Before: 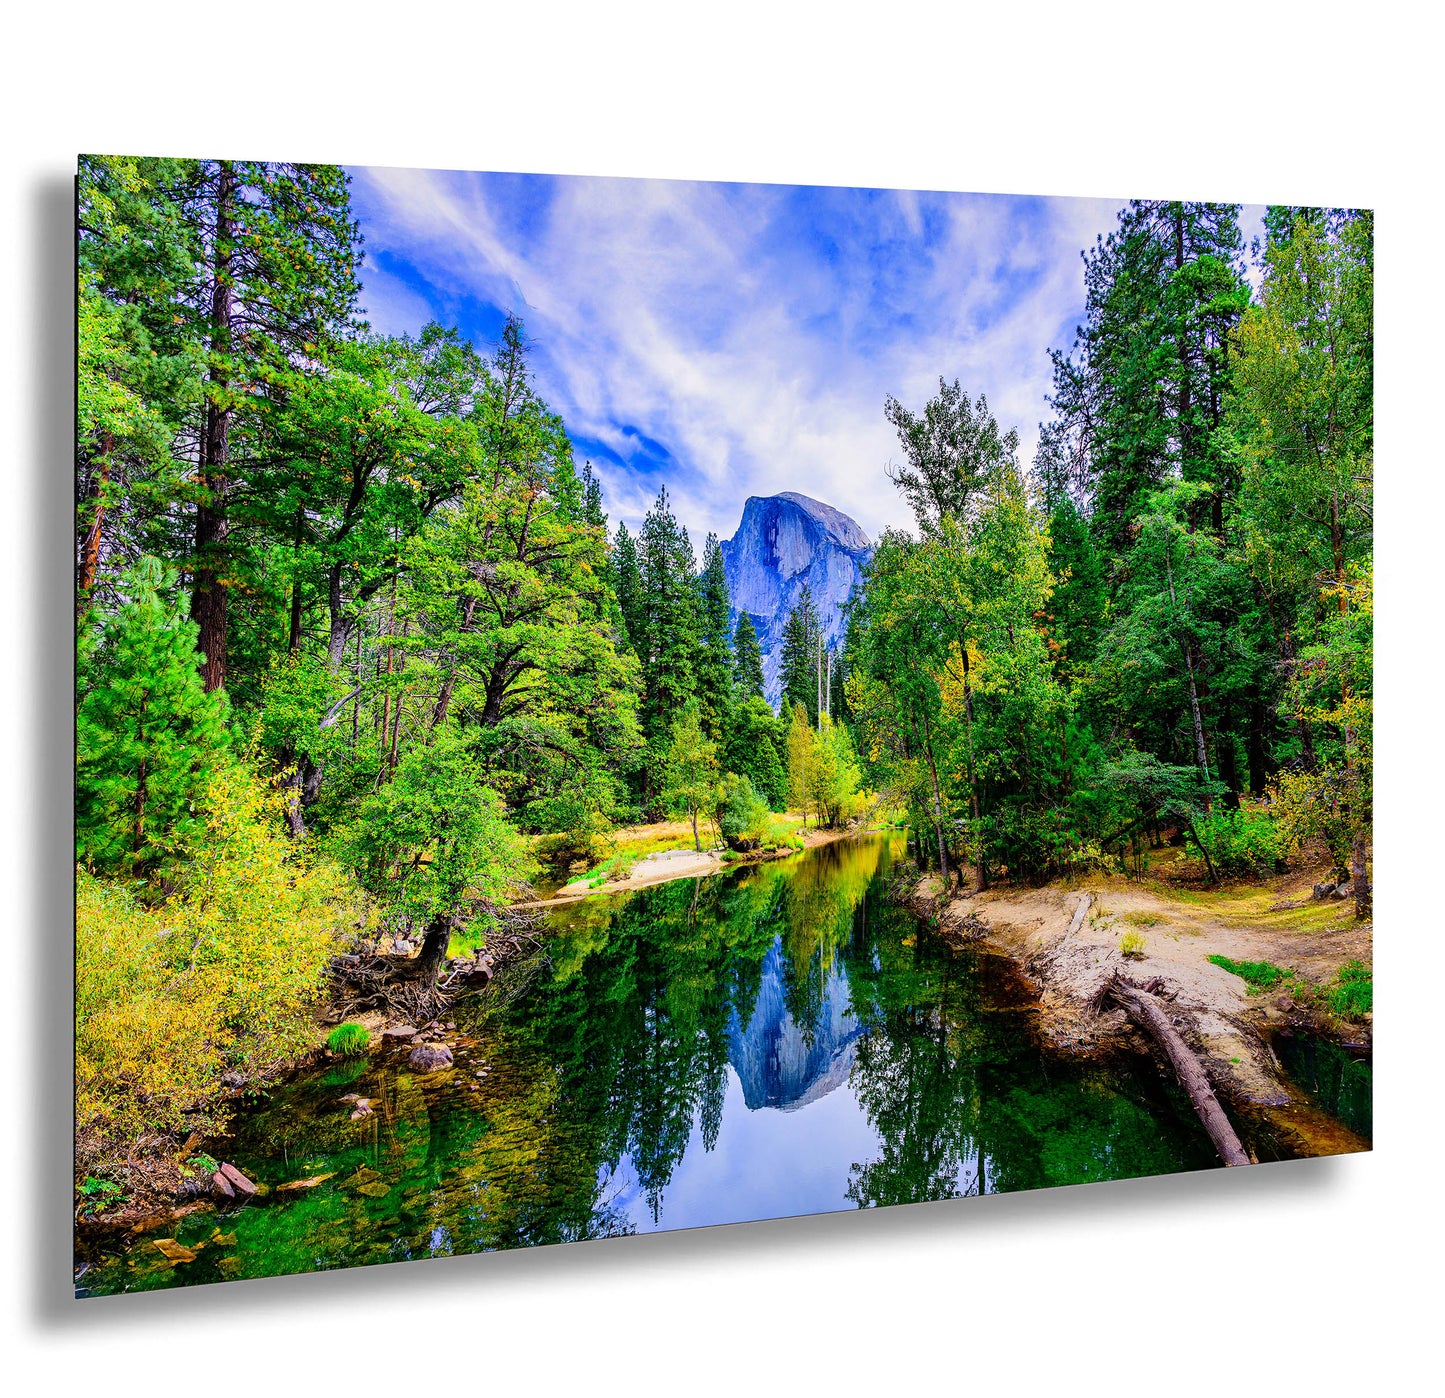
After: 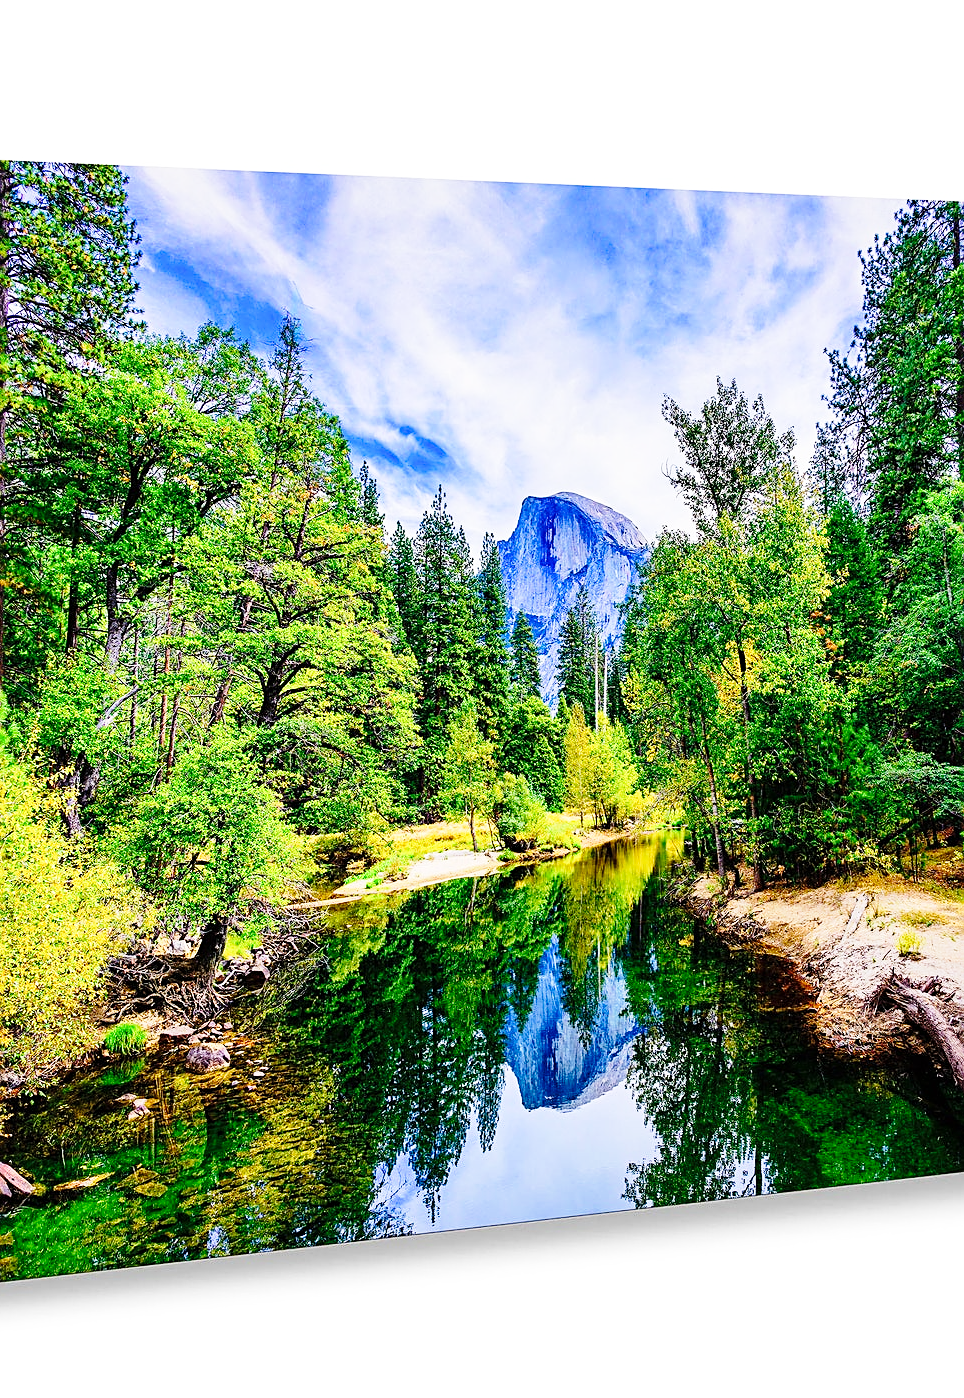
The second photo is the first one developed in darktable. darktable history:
base curve: curves: ch0 [(0, 0) (0.028, 0.03) (0.121, 0.232) (0.46, 0.748) (0.859, 0.968) (1, 1)], preserve colors none
sharpen: on, module defaults
crop and rotate: left 15.446%, right 17.836%
